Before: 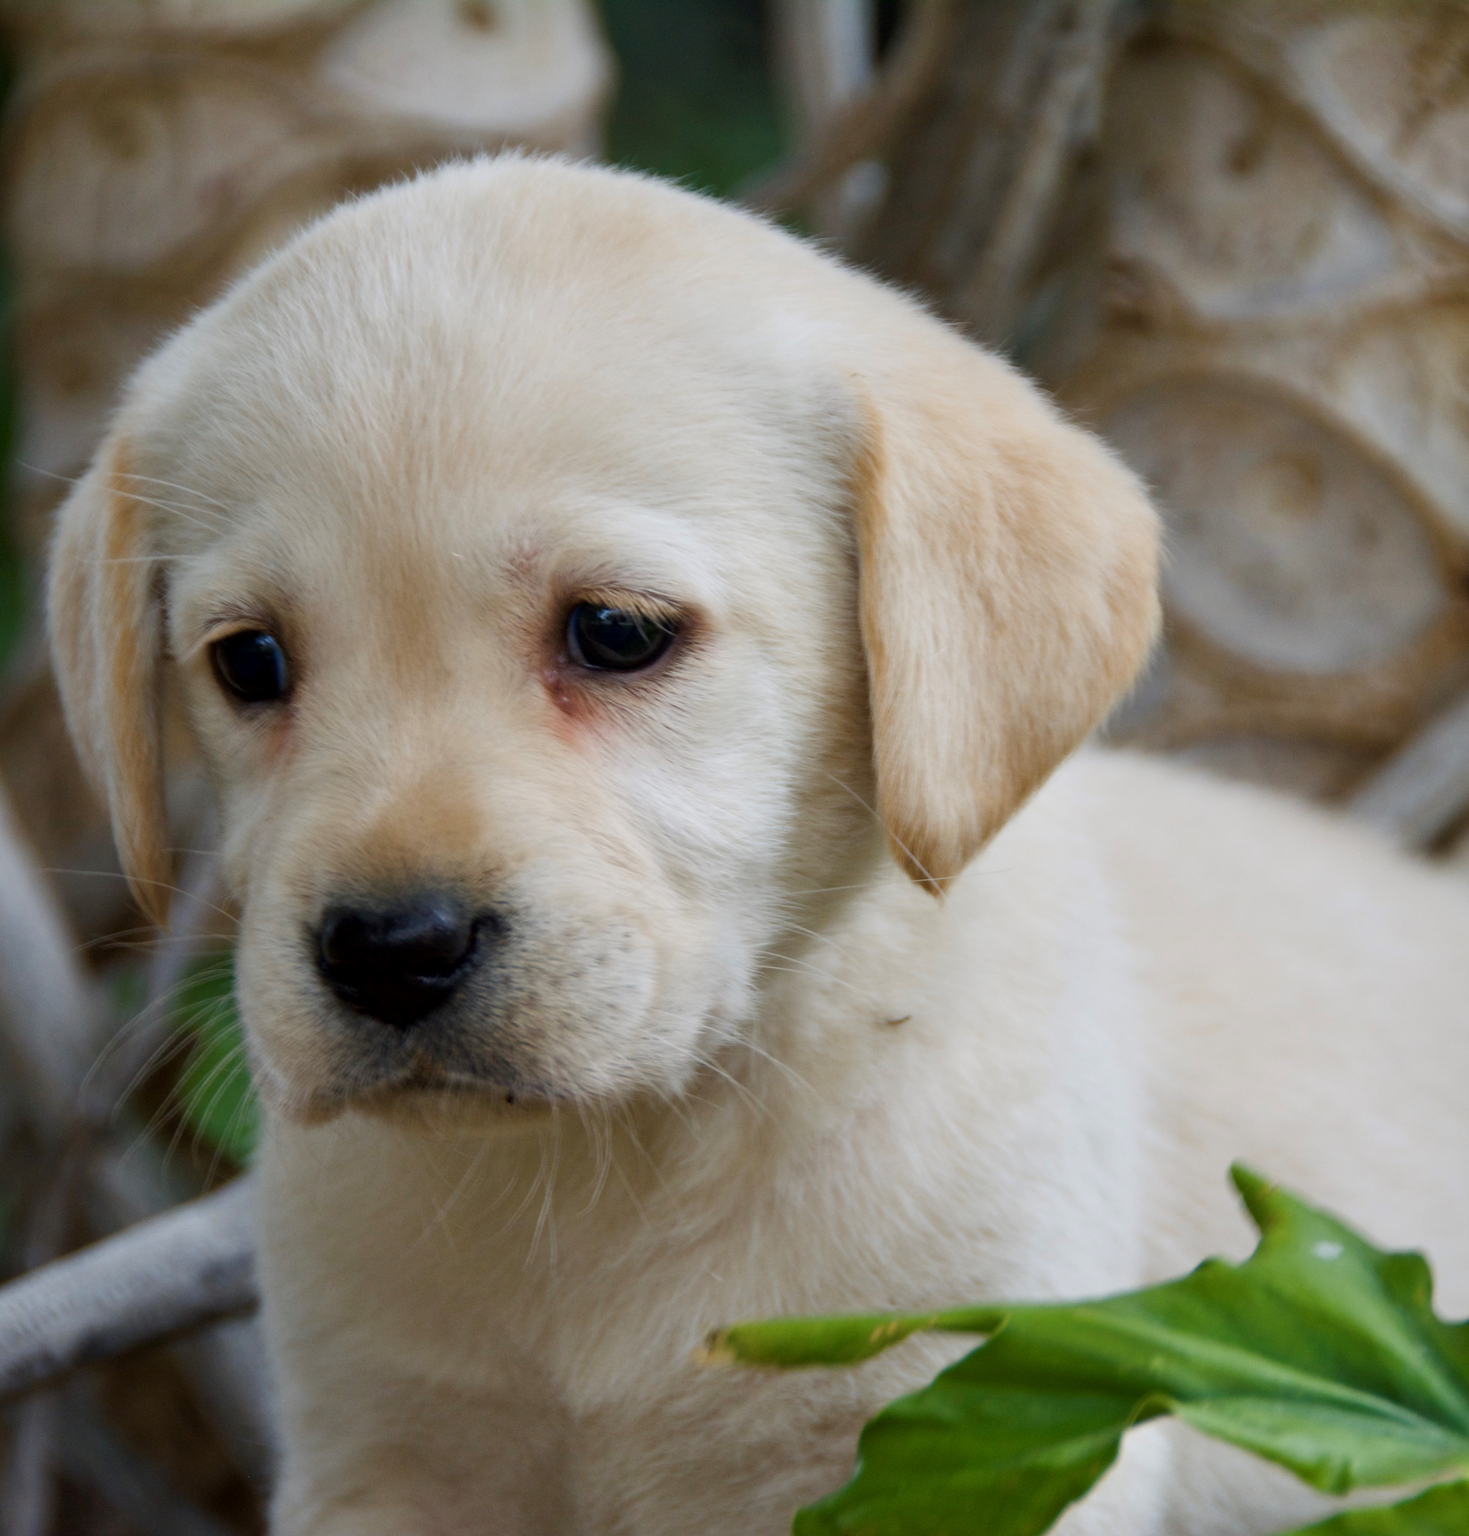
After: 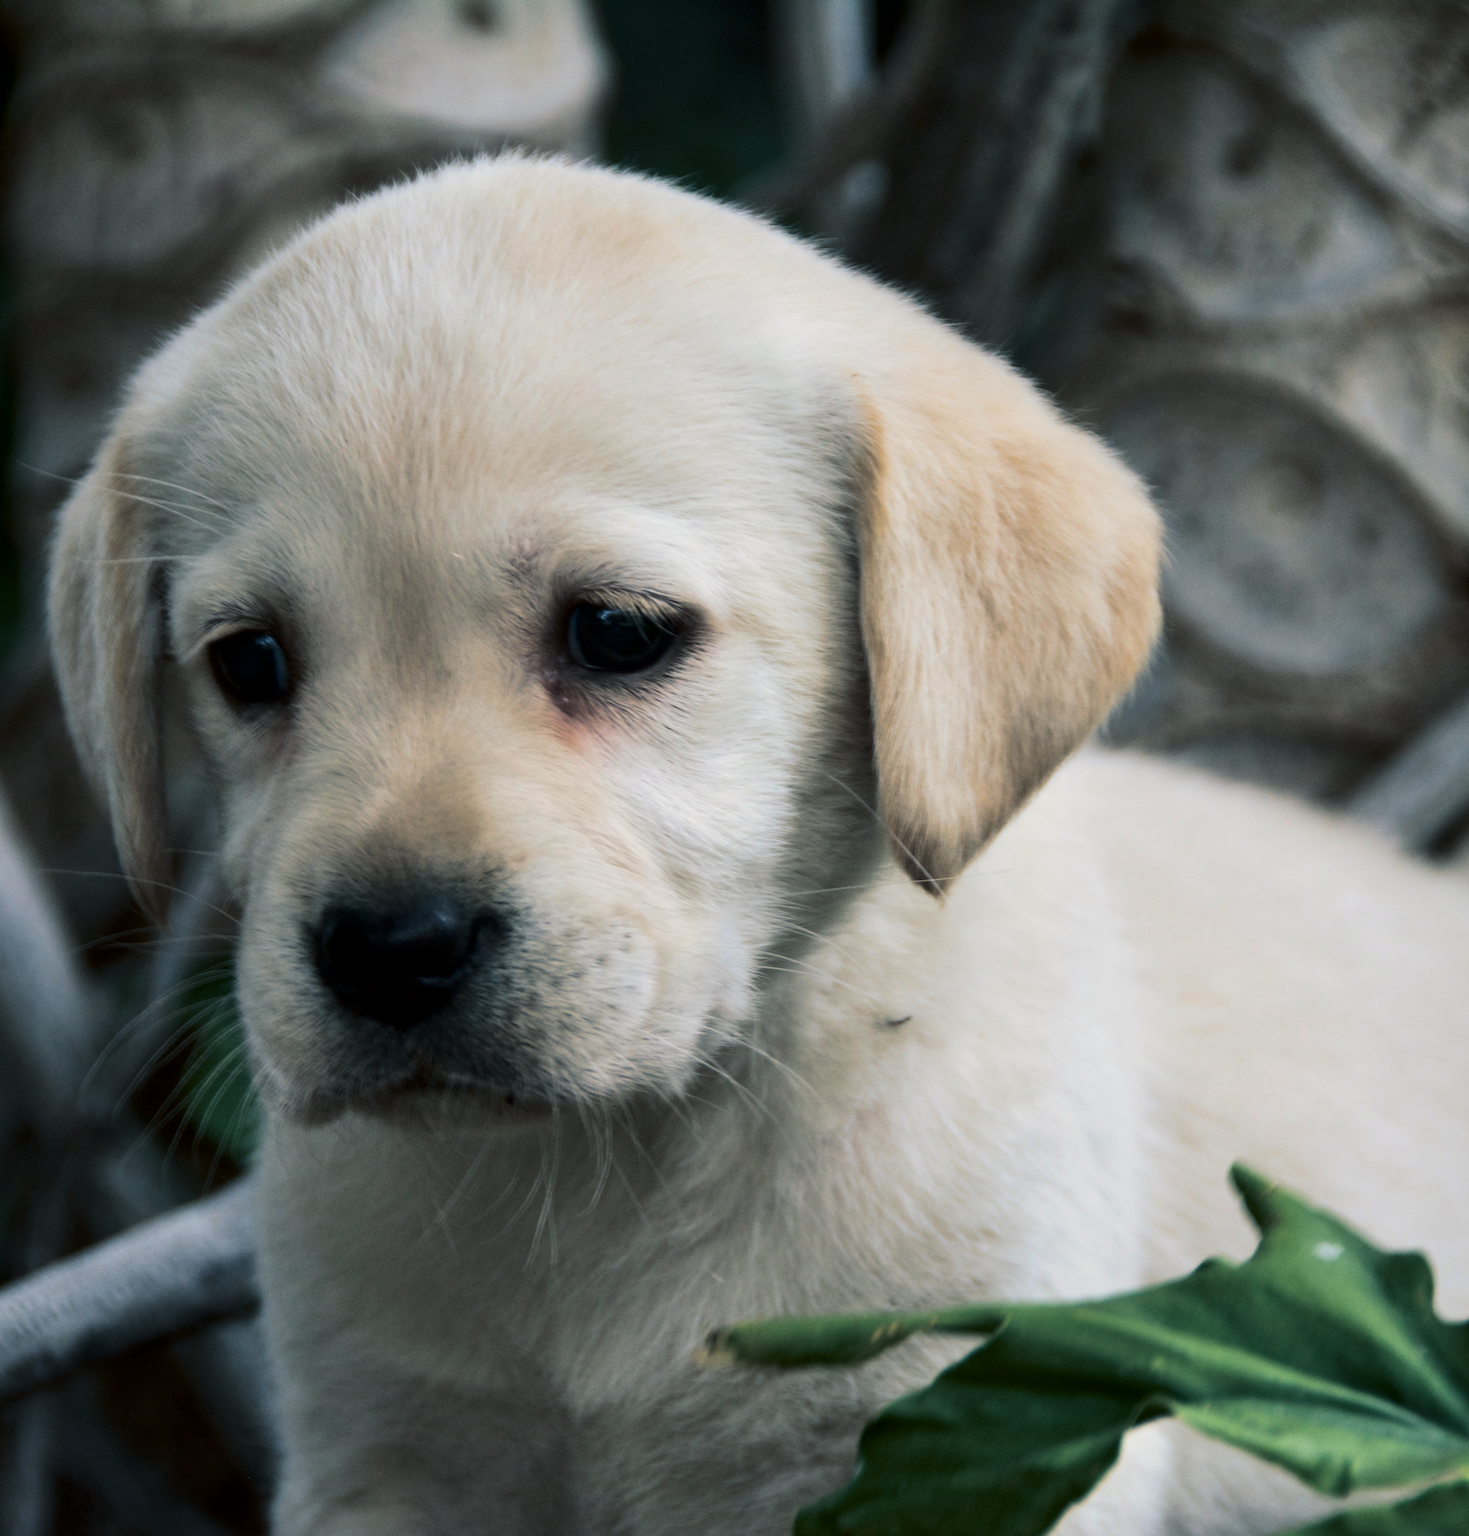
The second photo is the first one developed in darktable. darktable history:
split-toning: shadows › hue 205.2°, shadows › saturation 0.29, highlights › hue 50.4°, highlights › saturation 0.38, balance -49.9
contrast brightness saturation: contrast 0.21, brightness -0.11, saturation 0.21
